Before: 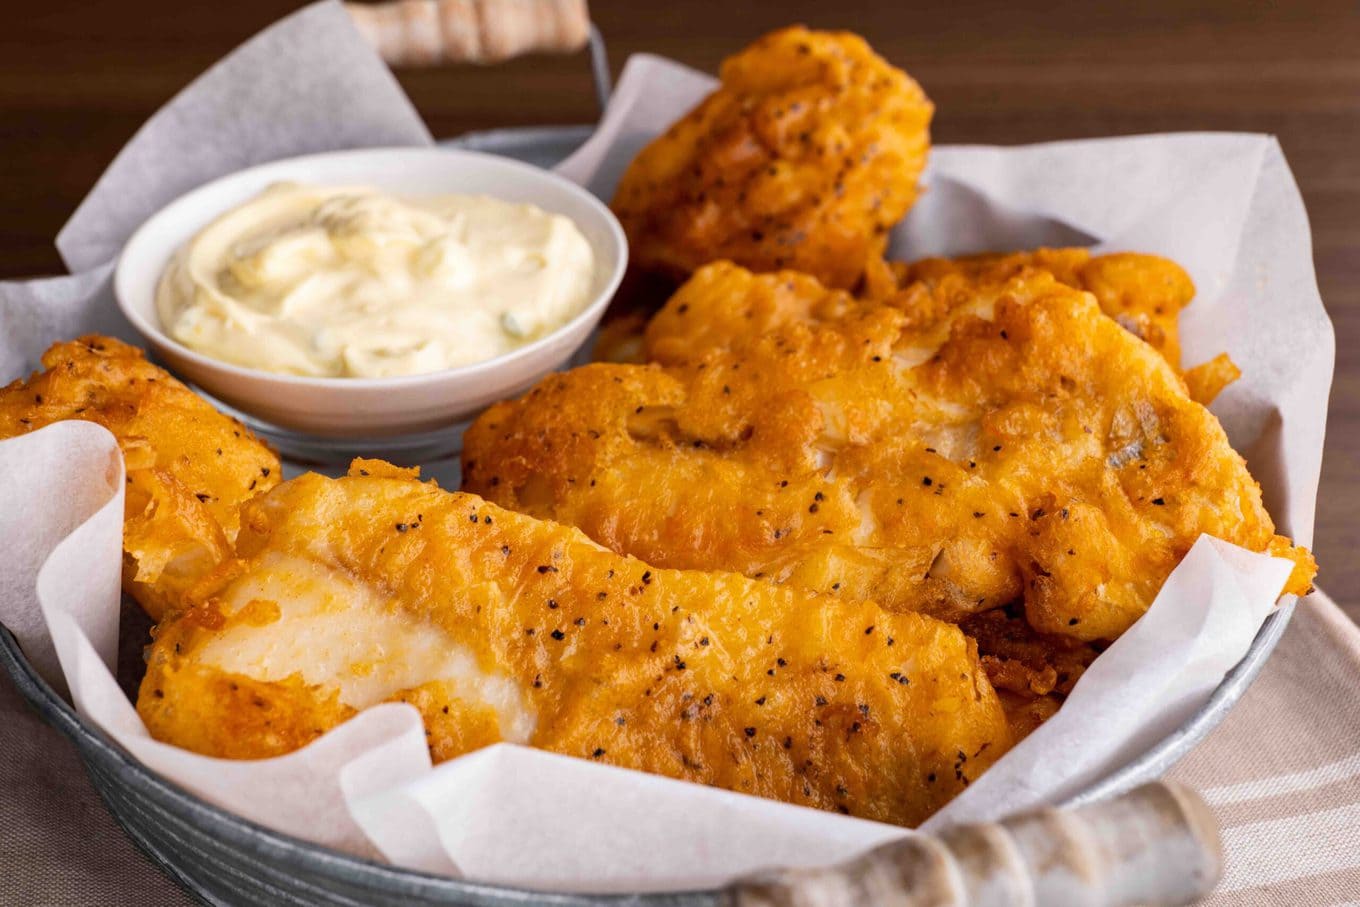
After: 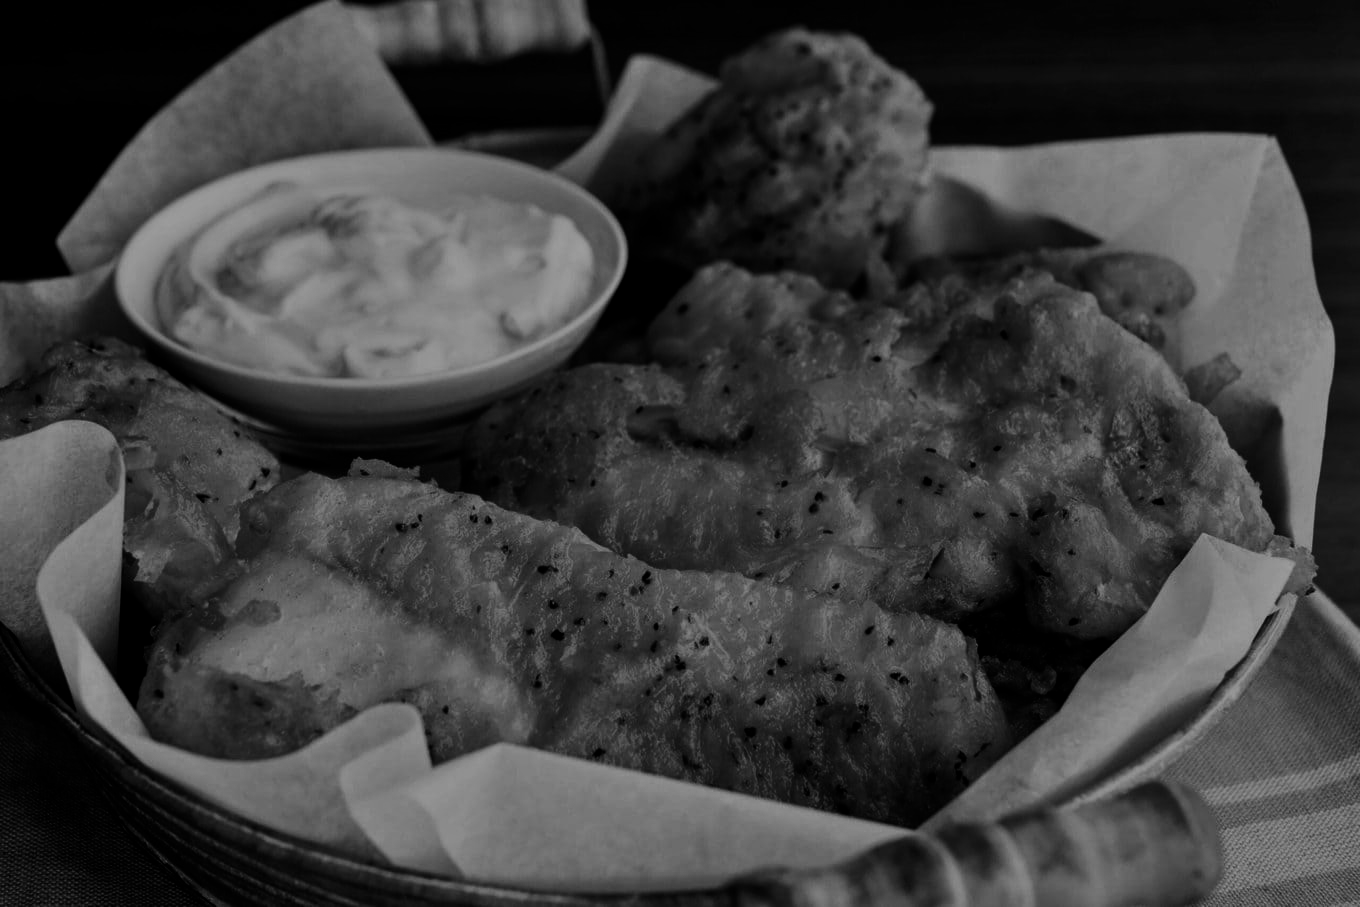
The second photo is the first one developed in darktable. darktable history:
shadows and highlights: shadows 37.27, highlights -28.18, soften with gaussian
filmic rgb: black relative exposure -7.65 EV, white relative exposure 4.56 EV, hardness 3.61
contrast brightness saturation: contrast 0.02, brightness -1, saturation -1
